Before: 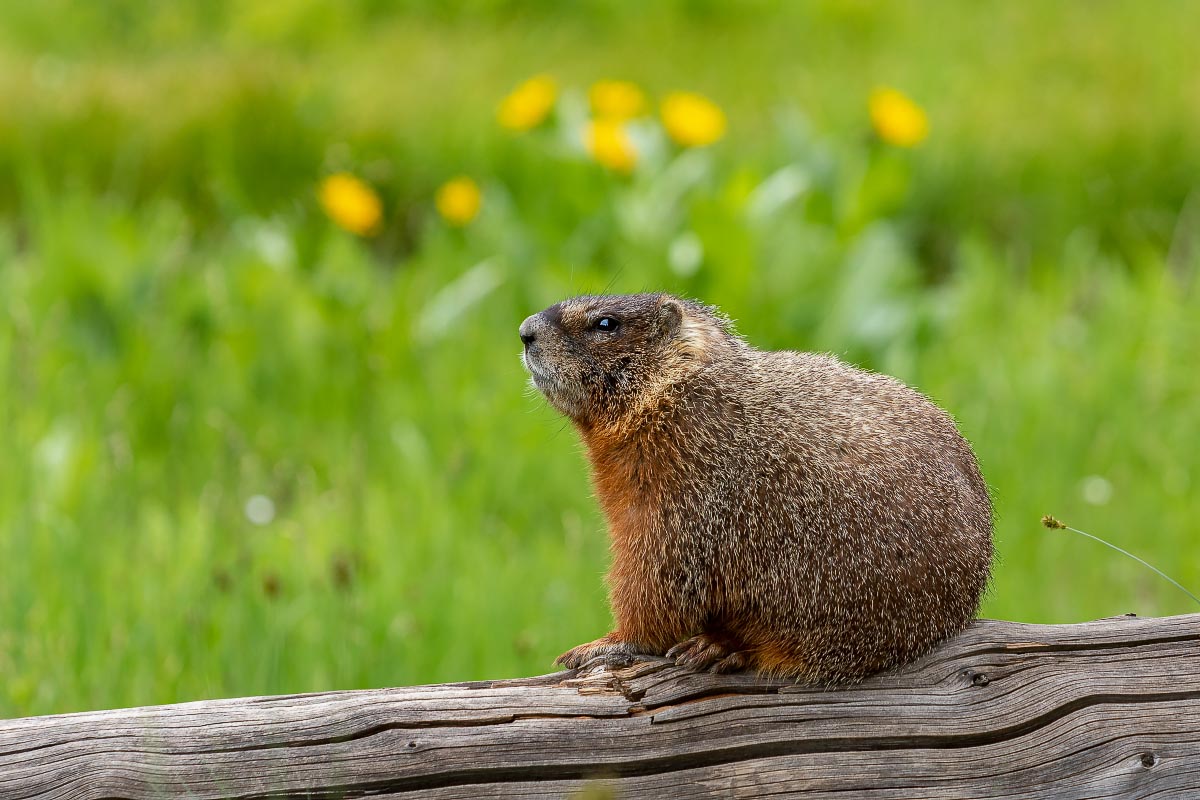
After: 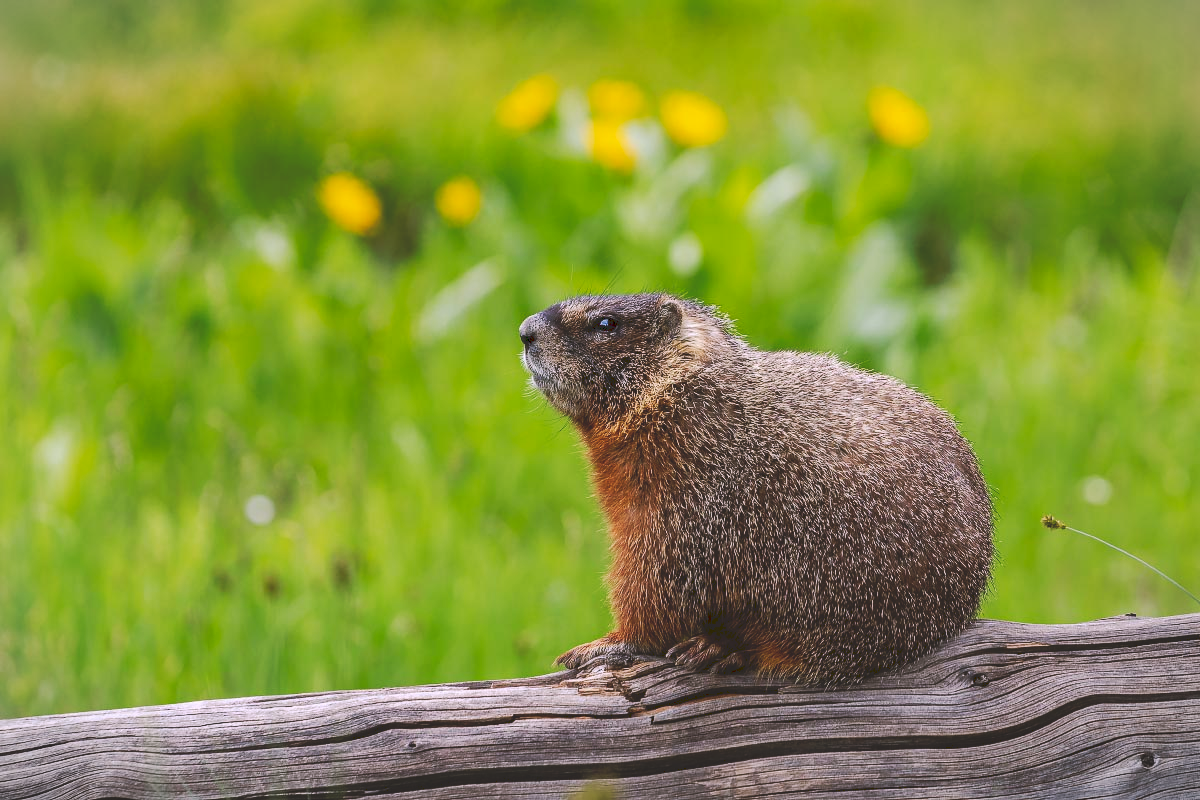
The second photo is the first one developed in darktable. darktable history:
tone curve: curves: ch0 [(0, 0) (0.003, 0.156) (0.011, 0.156) (0.025, 0.157) (0.044, 0.164) (0.069, 0.172) (0.1, 0.181) (0.136, 0.191) (0.177, 0.214) (0.224, 0.245) (0.277, 0.285) (0.335, 0.333) (0.399, 0.387) (0.468, 0.471) (0.543, 0.556) (0.623, 0.648) (0.709, 0.734) (0.801, 0.809) (0.898, 0.891) (1, 1)], preserve colors none
color correction: highlights a* 5.81, highlights b* 4.84
white balance: red 0.967, blue 1.119, emerald 0.756
vignetting: fall-off start 100%, brightness -0.282, width/height ratio 1.31
